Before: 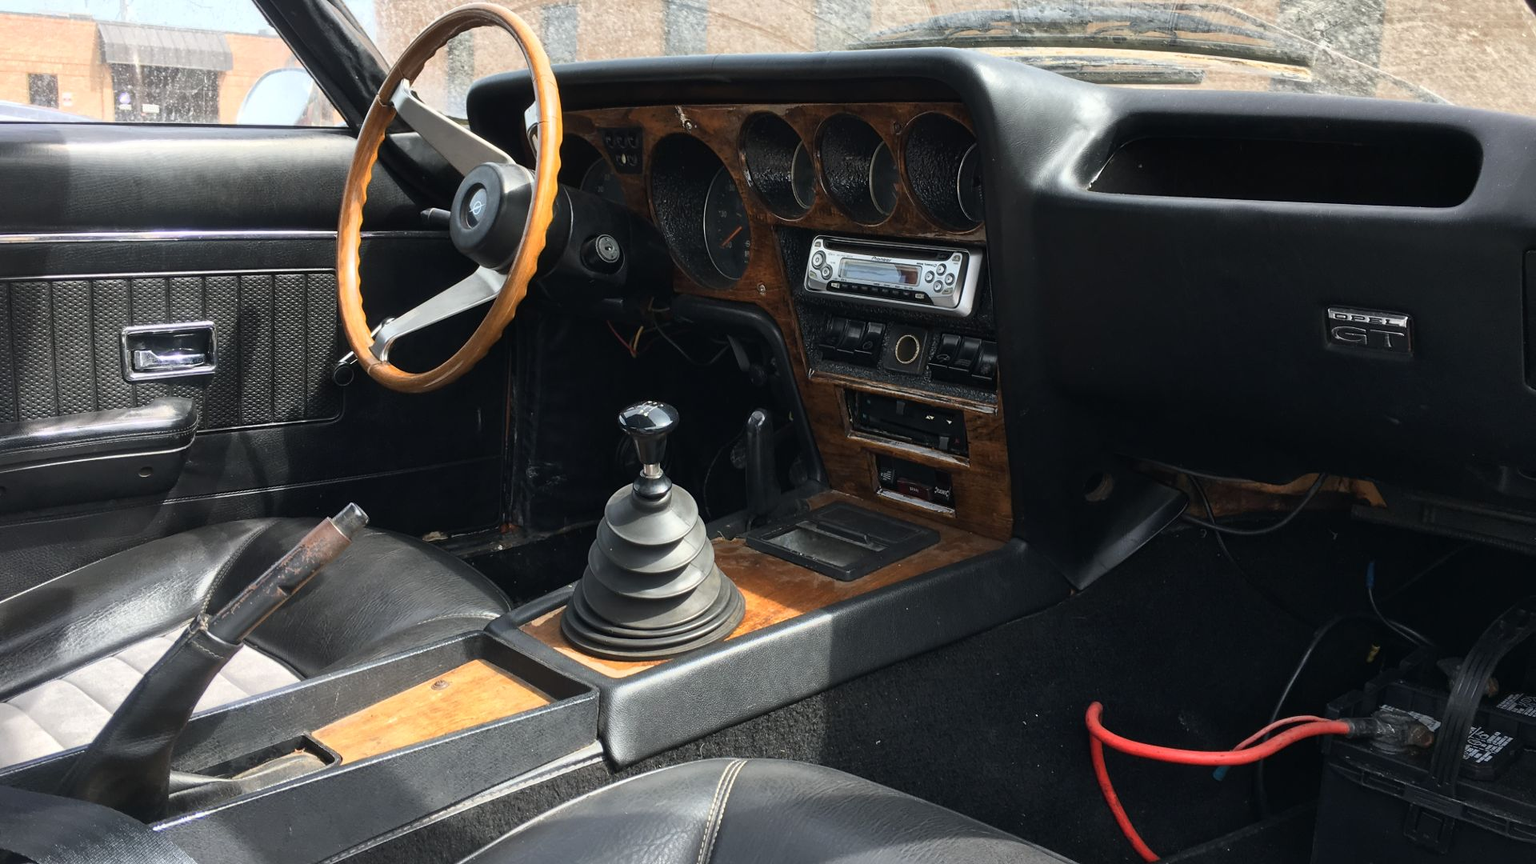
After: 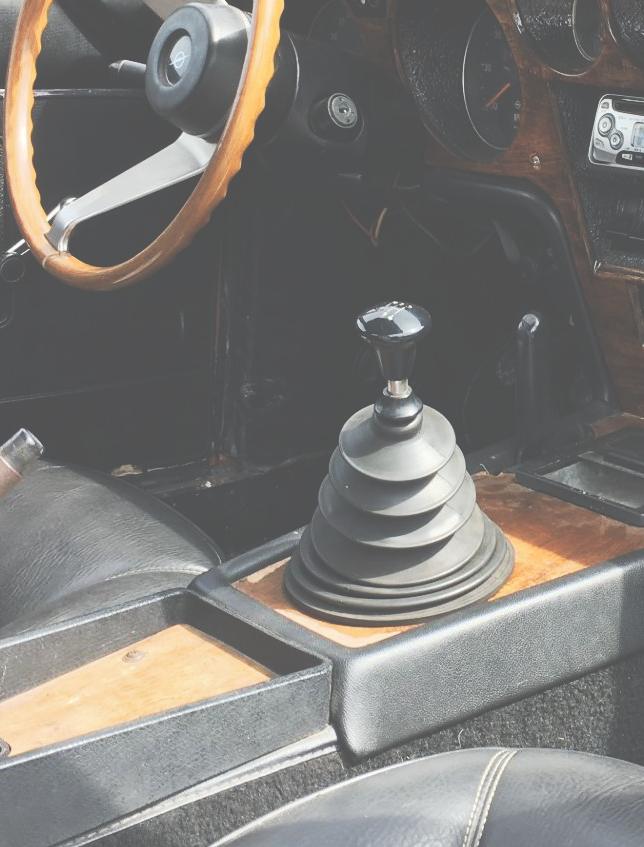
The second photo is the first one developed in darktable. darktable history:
tone curve: curves: ch0 [(0, 0) (0.003, 0.19) (0.011, 0.192) (0.025, 0.192) (0.044, 0.194) (0.069, 0.196) (0.1, 0.197) (0.136, 0.198) (0.177, 0.216) (0.224, 0.236) (0.277, 0.269) (0.335, 0.331) (0.399, 0.418) (0.468, 0.515) (0.543, 0.621) (0.623, 0.725) (0.709, 0.804) (0.801, 0.859) (0.898, 0.913) (1, 1)], preserve colors none
exposure: black level correction -0.087, compensate highlight preservation false
crop and rotate: left 21.77%, top 18.528%, right 44.676%, bottom 2.997%
